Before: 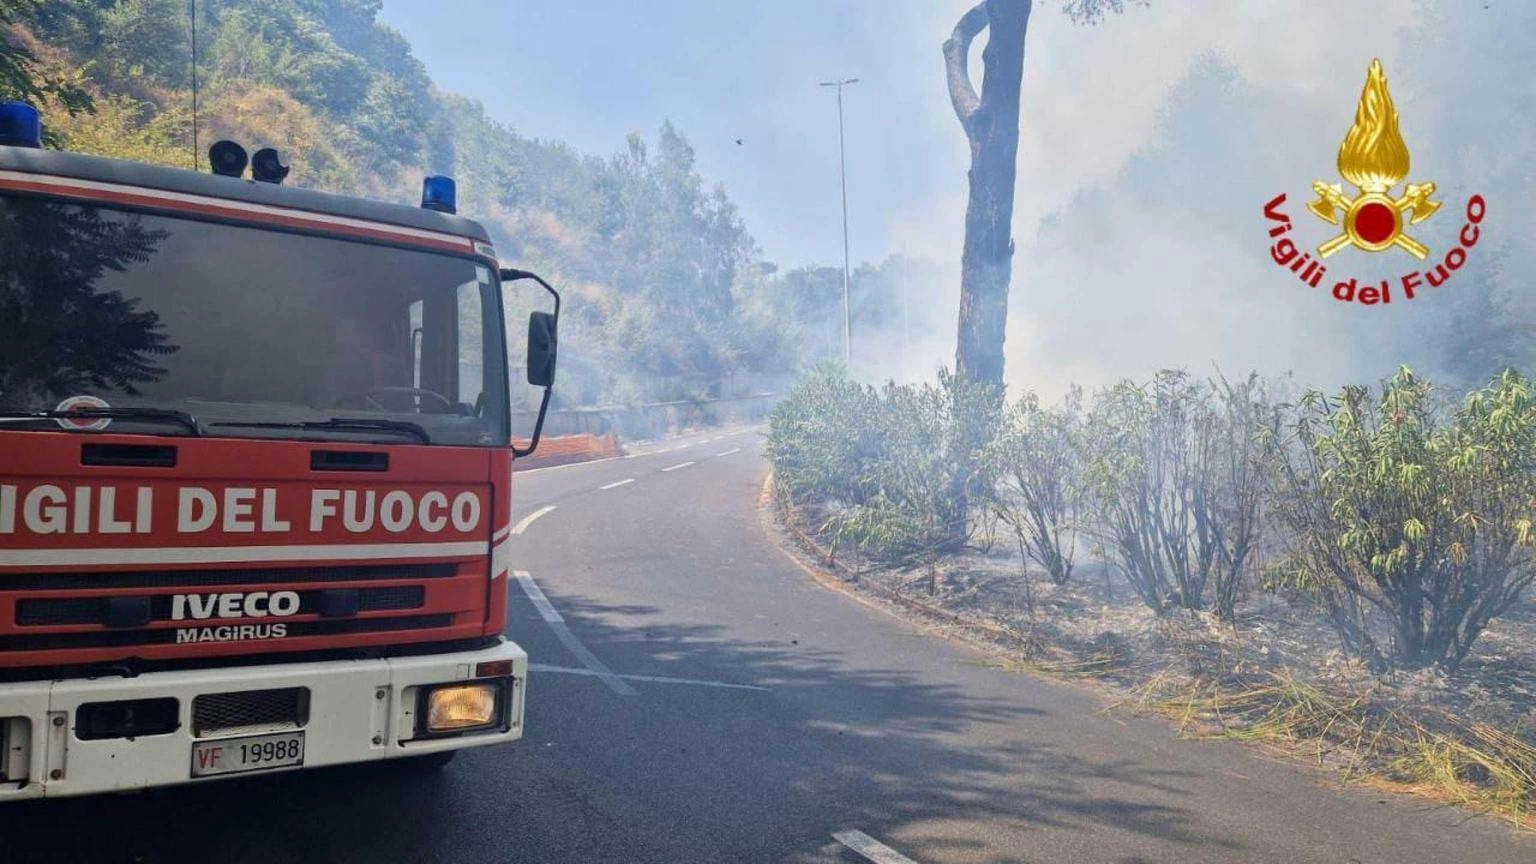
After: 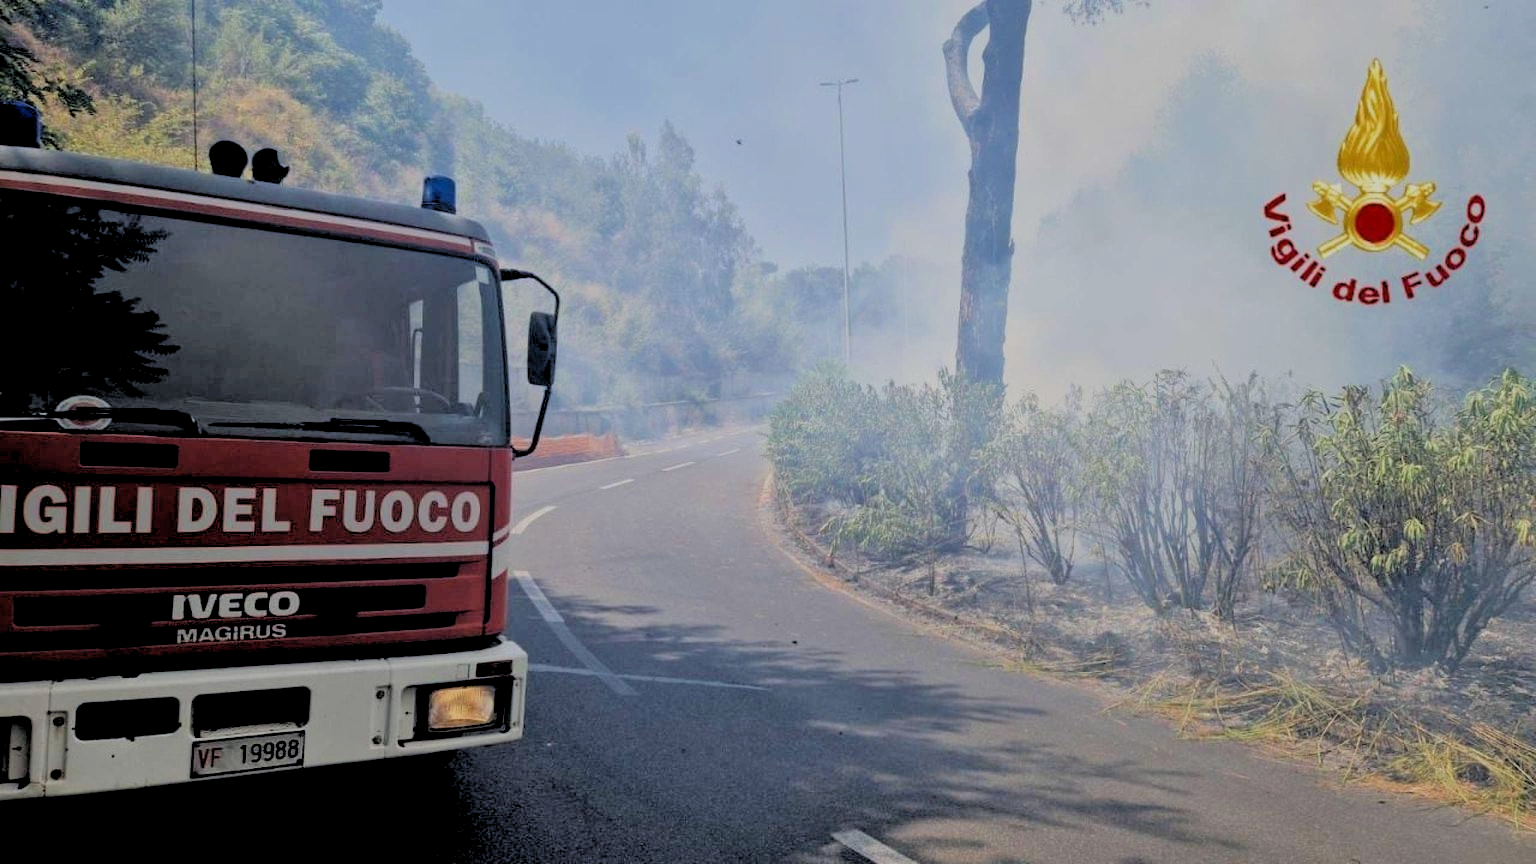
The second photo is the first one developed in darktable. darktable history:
rgb levels: levels [[0.034, 0.472, 0.904], [0, 0.5, 1], [0, 0.5, 1]]
filmic rgb: black relative exposure -8.79 EV, white relative exposure 4.98 EV, threshold 3 EV, target black luminance 0%, hardness 3.77, latitude 66.33%, contrast 0.822, shadows ↔ highlights balance 20%, color science v5 (2021), contrast in shadows safe, contrast in highlights safe, enable highlight reconstruction true
